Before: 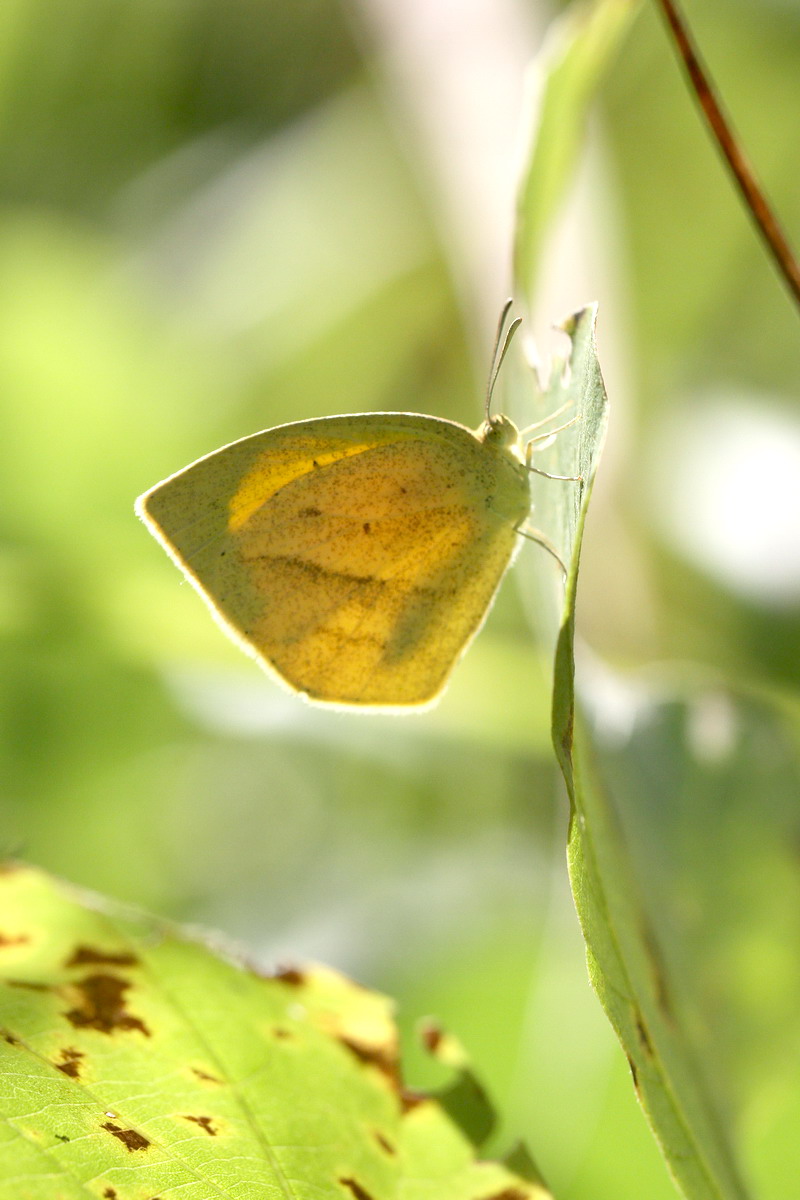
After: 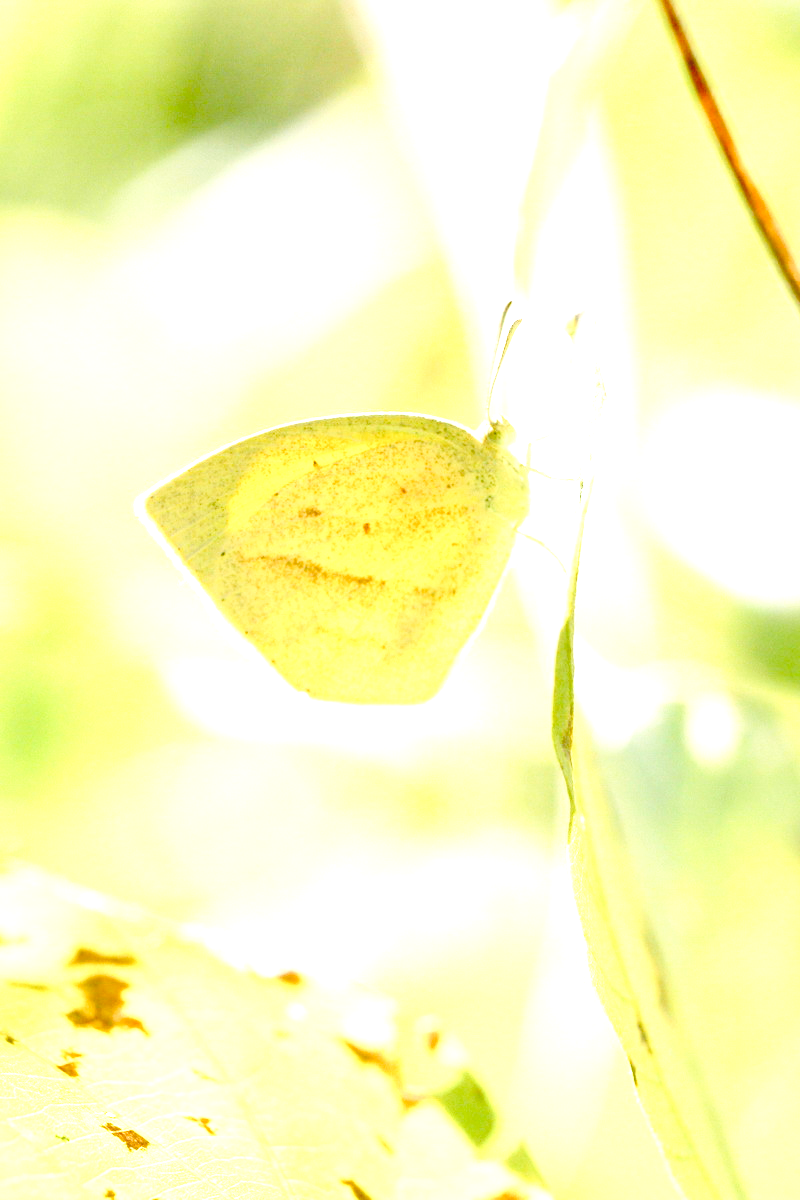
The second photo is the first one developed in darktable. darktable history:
exposure: black level correction 0, exposure 1.903 EV, compensate highlight preservation false
tone curve: curves: ch0 [(0, 0) (0.003, 0.072) (0.011, 0.073) (0.025, 0.072) (0.044, 0.076) (0.069, 0.089) (0.1, 0.103) (0.136, 0.123) (0.177, 0.158) (0.224, 0.21) (0.277, 0.275) (0.335, 0.372) (0.399, 0.463) (0.468, 0.556) (0.543, 0.633) (0.623, 0.712) (0.709, 0.795) (0.801, 0.869) (0.898, 0.942) (1, 1)], preserve colors none
